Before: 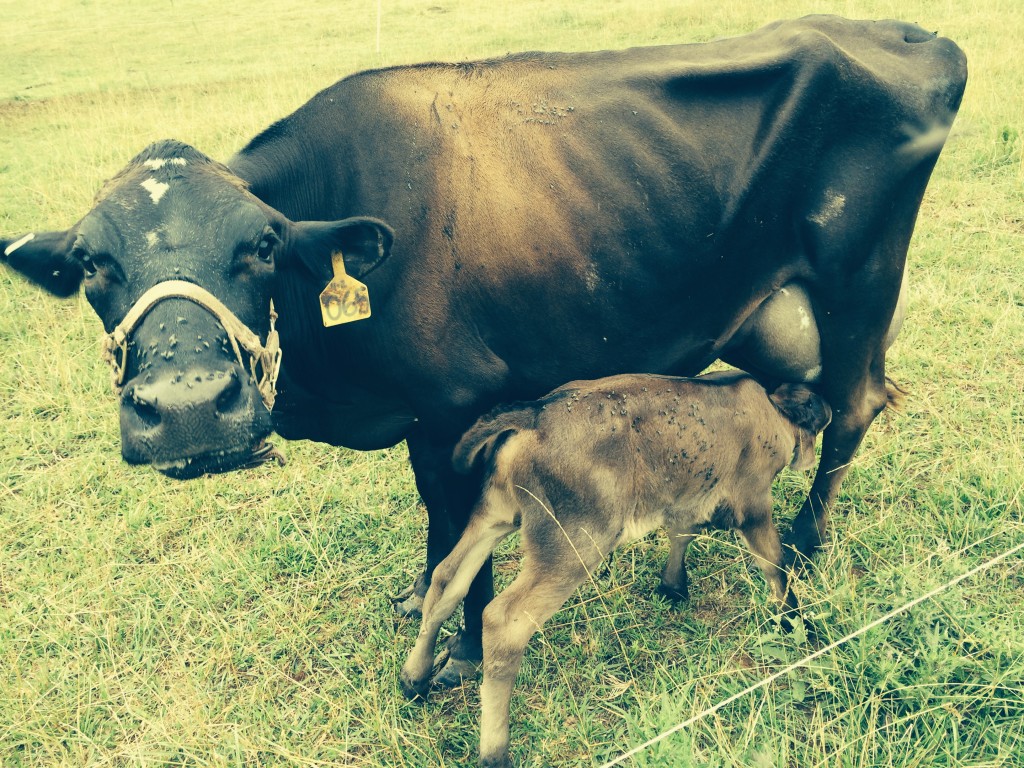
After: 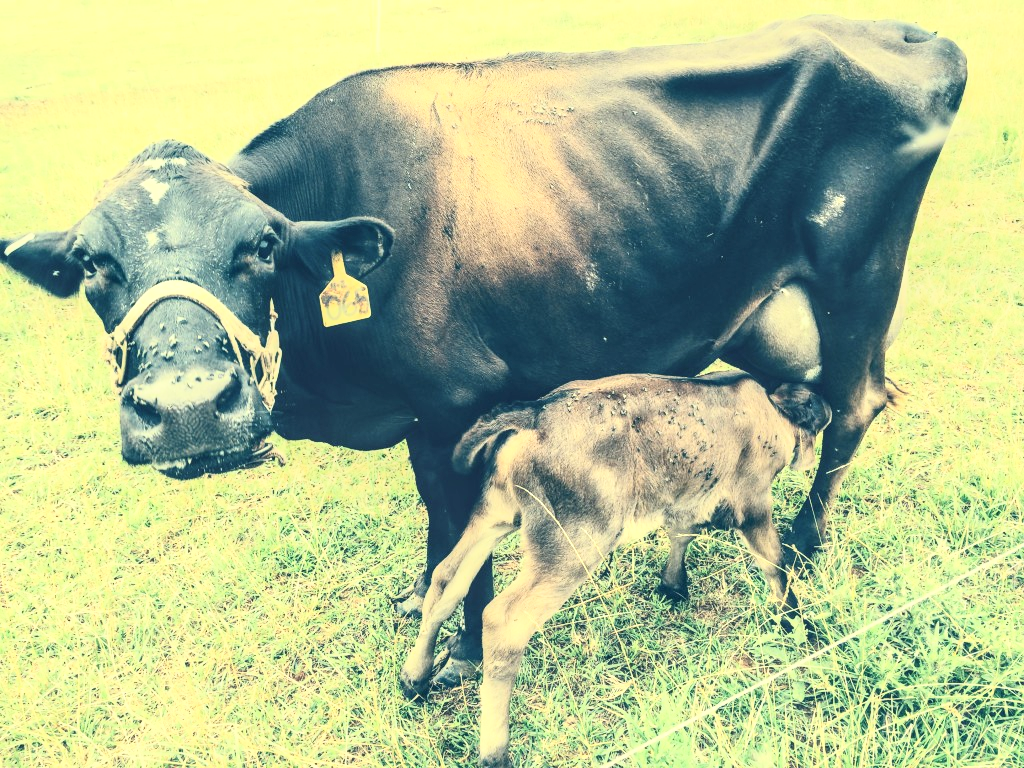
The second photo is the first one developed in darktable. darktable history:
contrast brightness saturation: contrast 0.43, brightness 0.56, saturation -0.19
color correction: saturation 1.34
local contrast: on, module defaults
